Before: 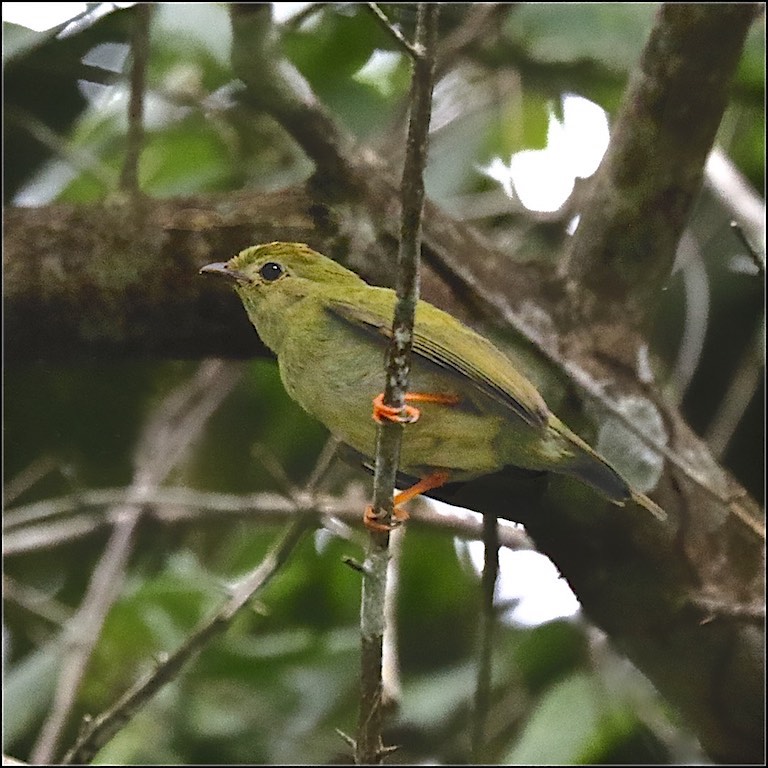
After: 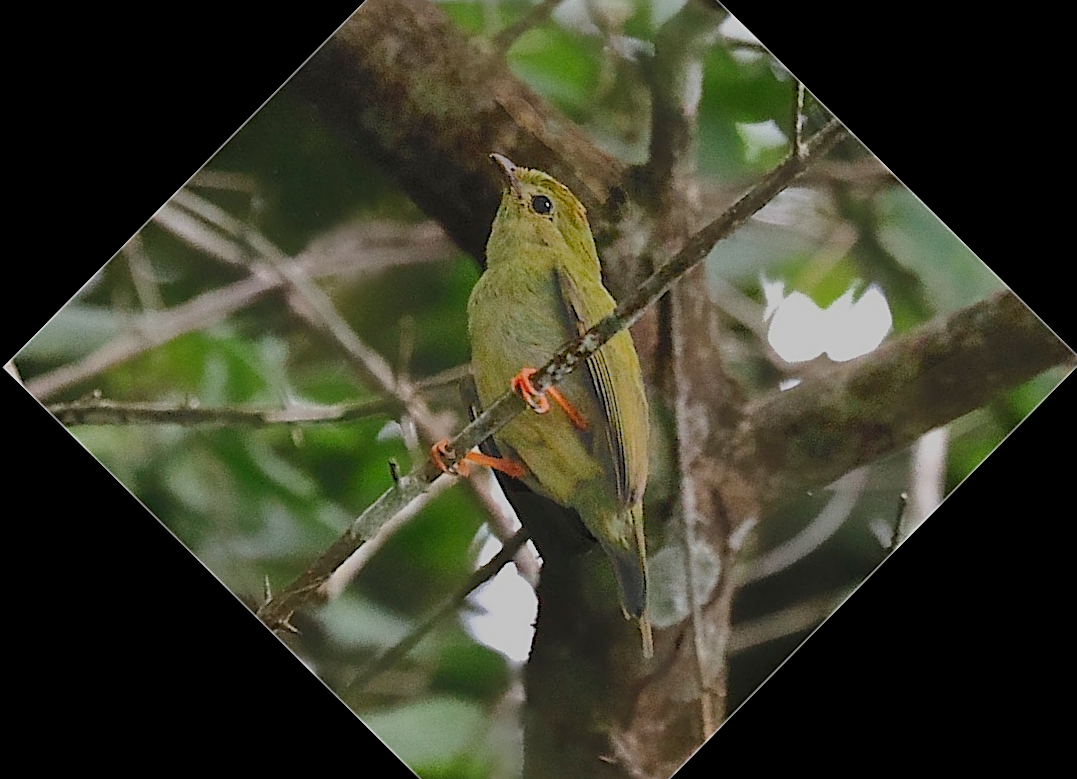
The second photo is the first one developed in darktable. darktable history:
sharpen: on, module defaults
filmic rgb: middle gray luminance 4.17%, black relative exposure -13.14 EV, white relative exposure 5.04 EV, threshold 5.99 EV, target black luminance 0%, hardness 5.18, latitude 59.5%, contrast 0.756, highlights saturation mix 4.67%, shadows ↔ highlights balance 25.79%, enable highlight reconstruction true
crop and rotate: angle -44.65°, top 16.505%, right 0.804%, bottom 11.719%
